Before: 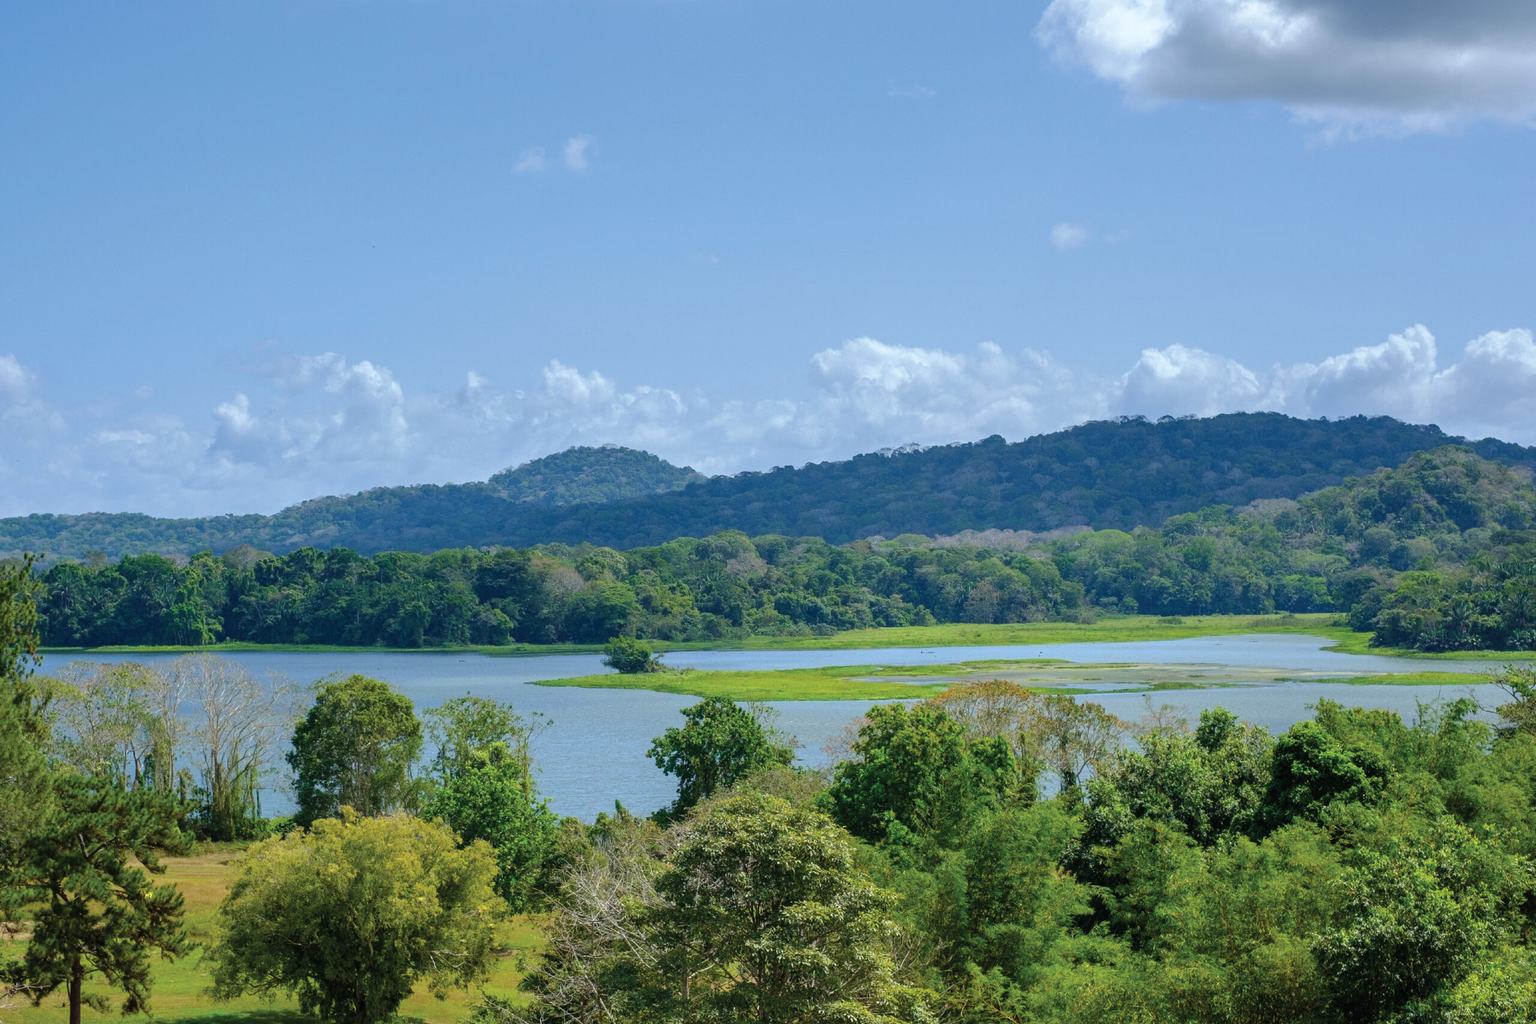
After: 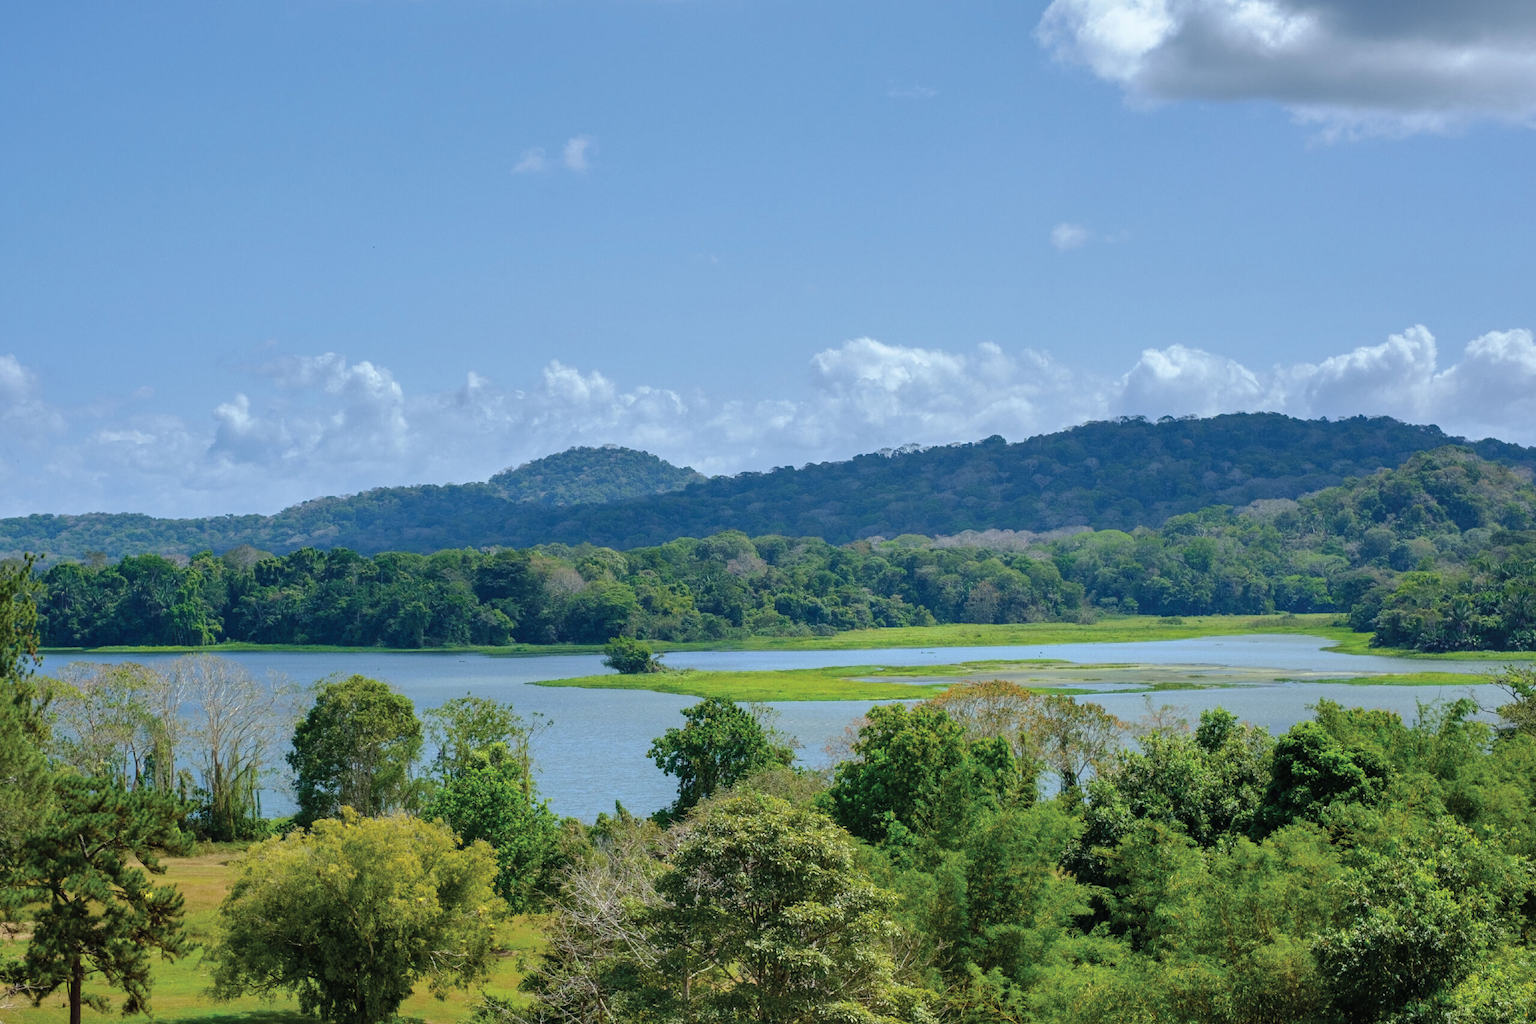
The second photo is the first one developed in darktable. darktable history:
shadows and highlights: shadows 34.01, highlights -34.73, soften with gaussian
